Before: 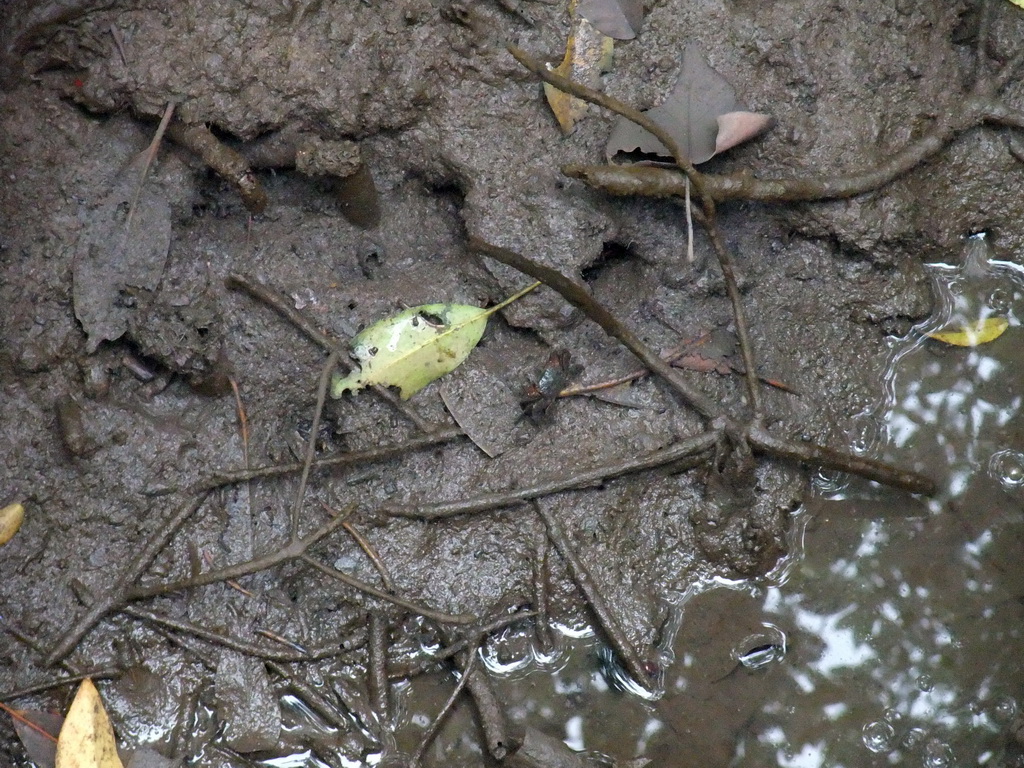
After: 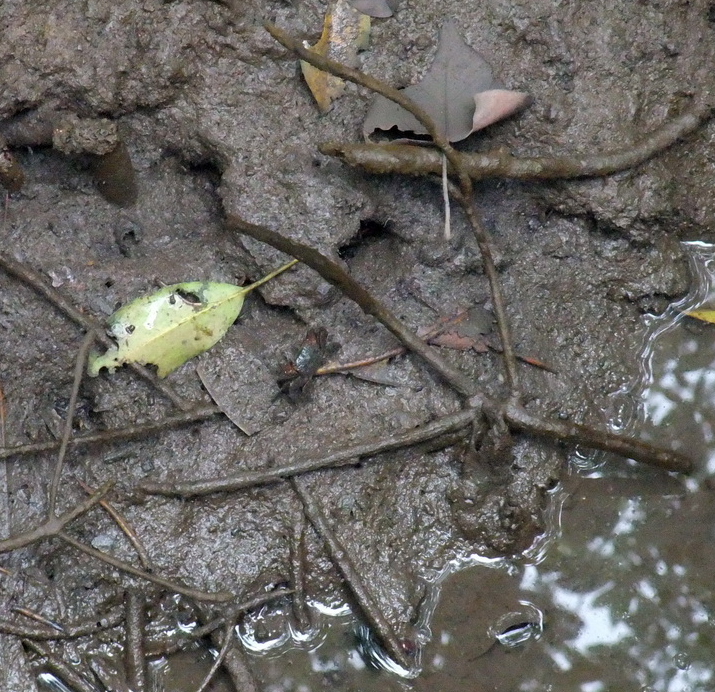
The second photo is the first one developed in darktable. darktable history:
shadows and highlights: soften with gaussian
crop and rotate: left 23.776%, top 2.952%, right 6.393%, bottom 6.886%
